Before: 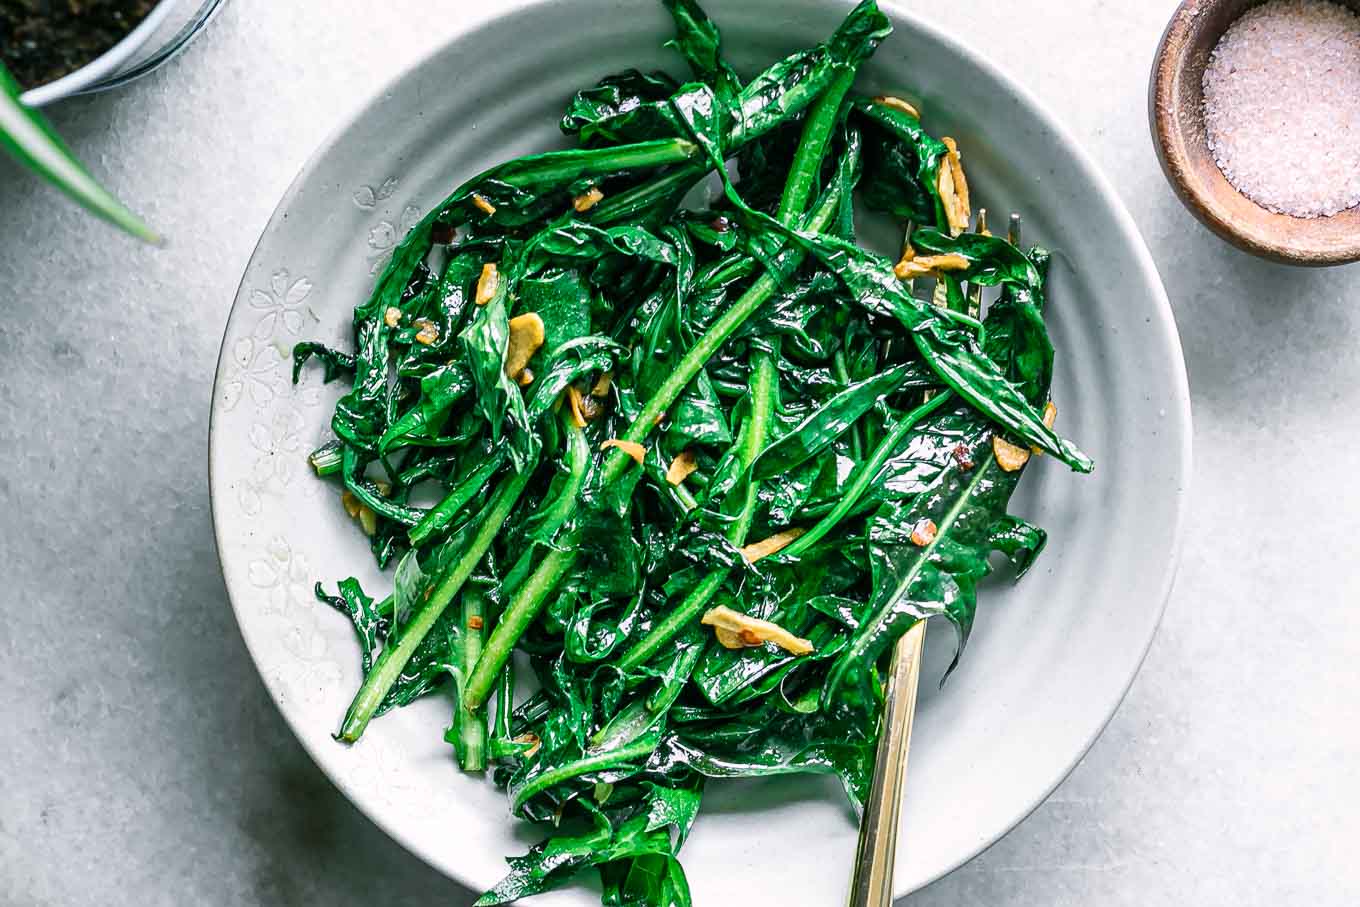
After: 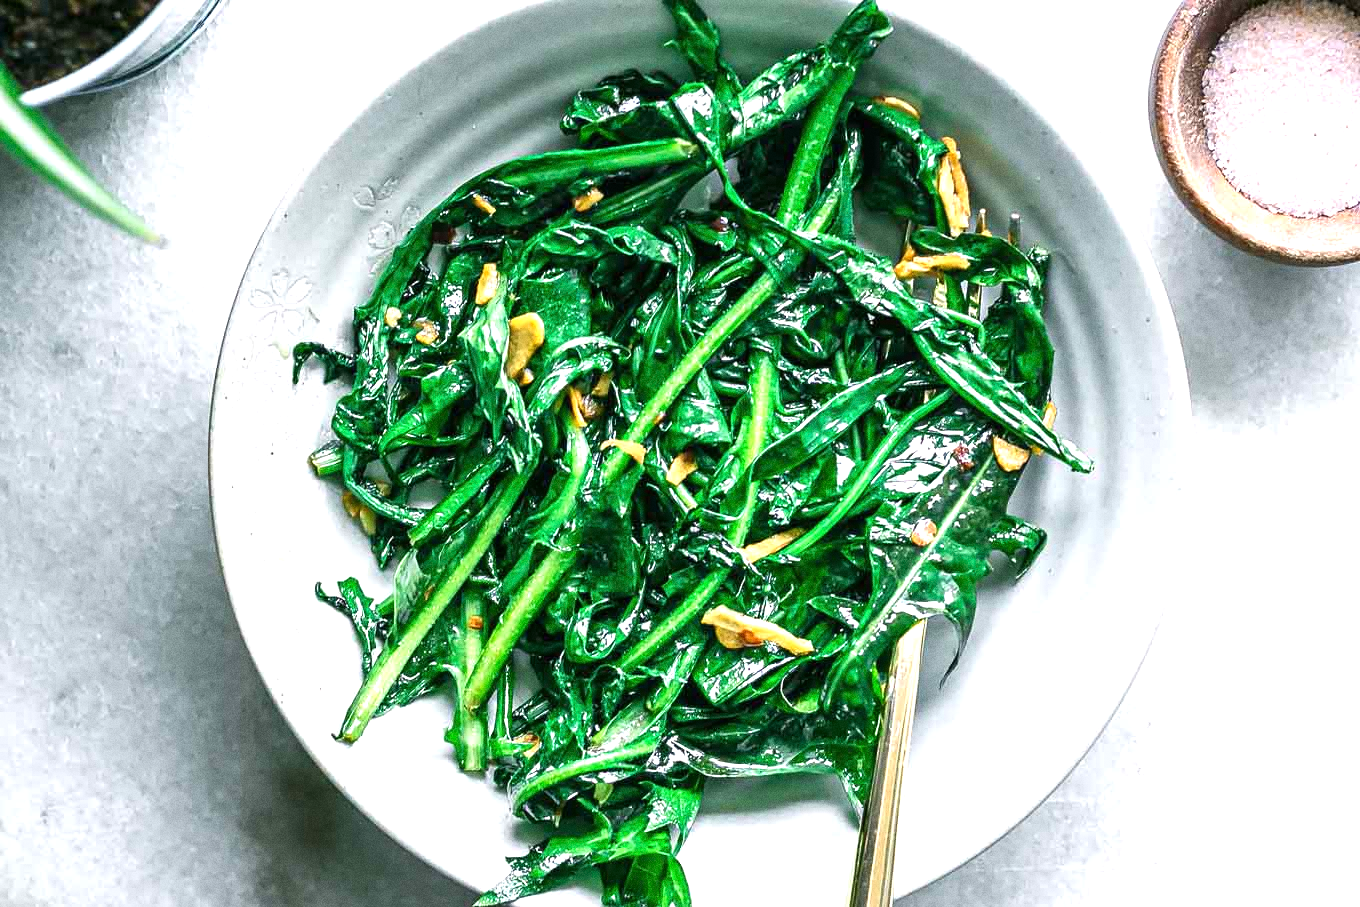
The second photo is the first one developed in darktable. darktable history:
grain: on, module defaults
exposure: black level correction 0, exposure 0.7 EV, compensate exposure bias true, compensate highlight preservation false
